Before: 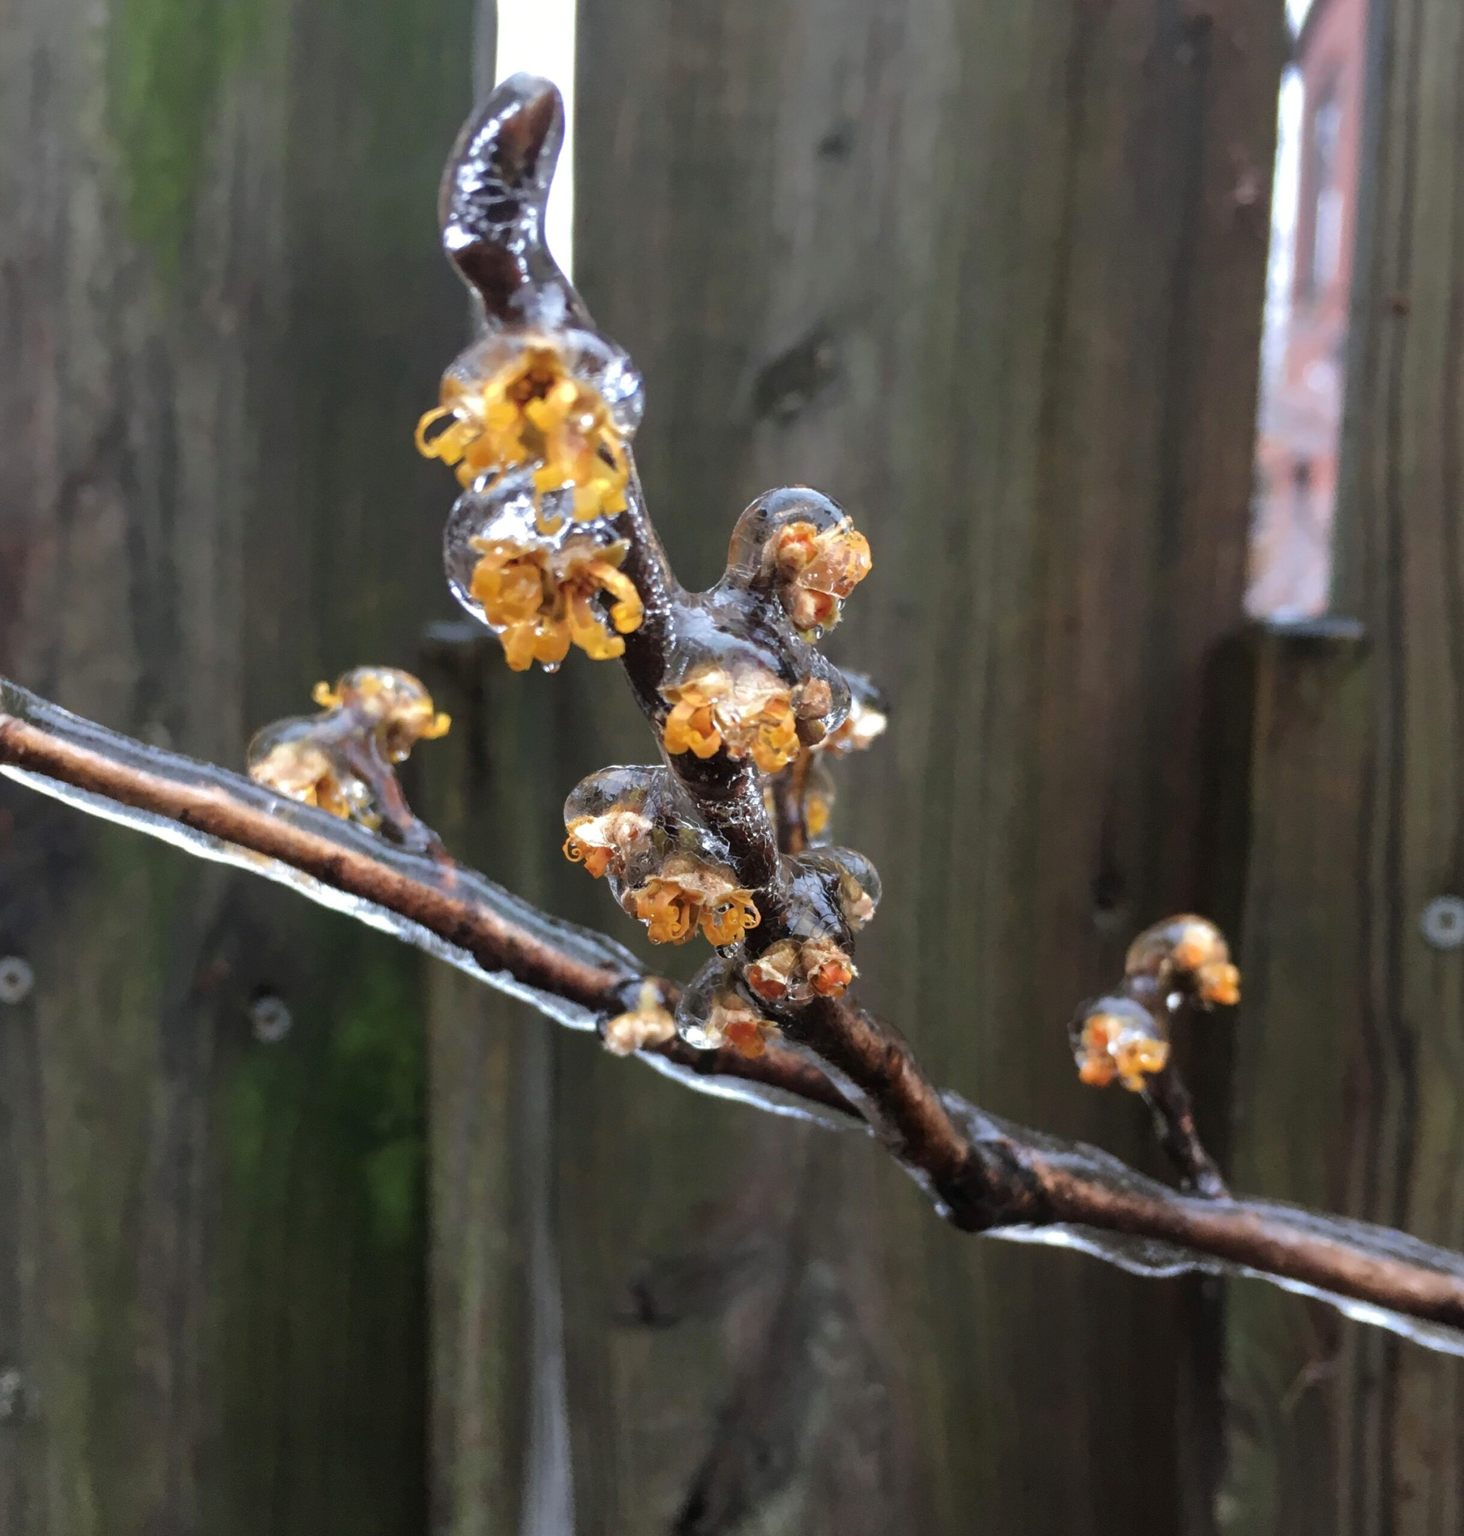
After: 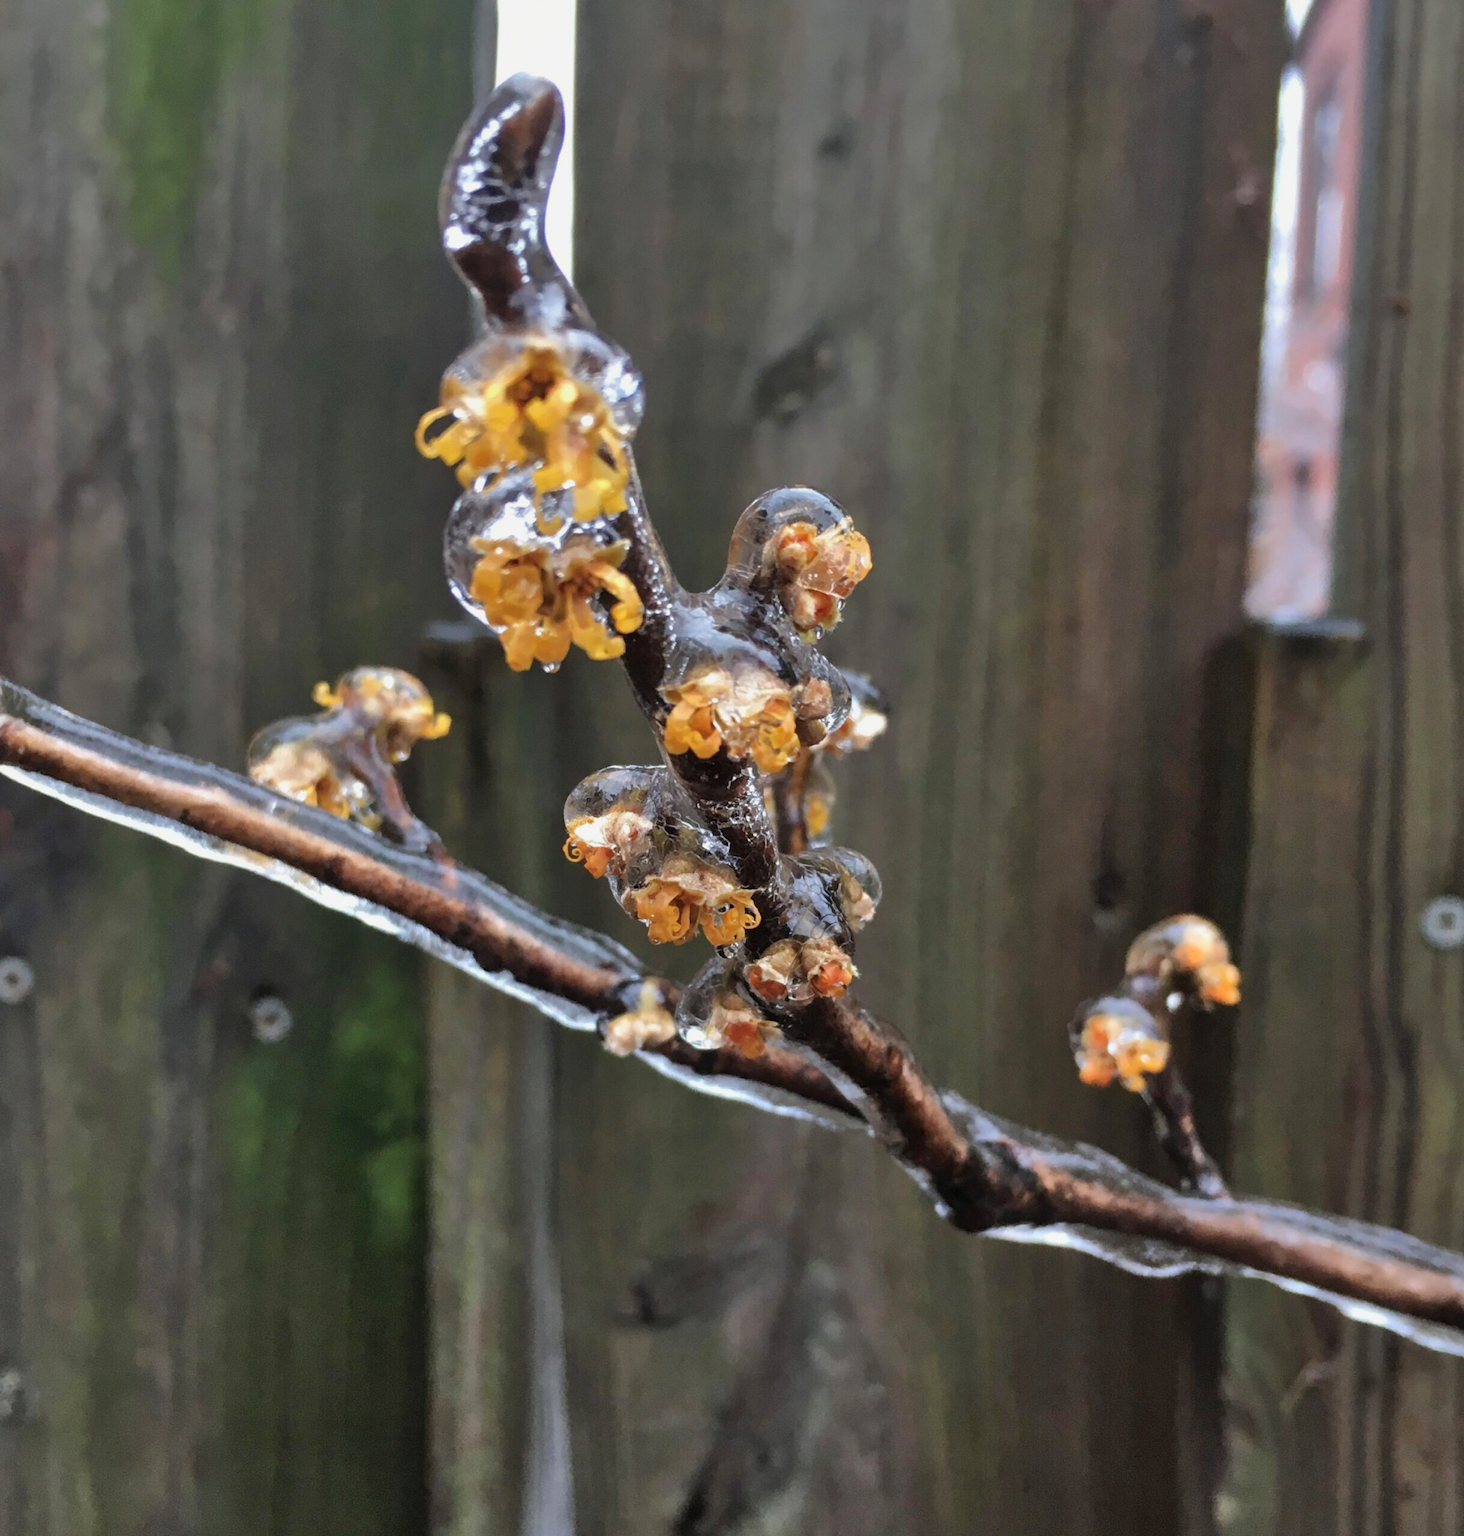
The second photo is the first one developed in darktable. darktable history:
exposure: exposure -0.153 EV, compensate highlight preservation false
shadows and highlights: shadows 53, soften with gaussian
